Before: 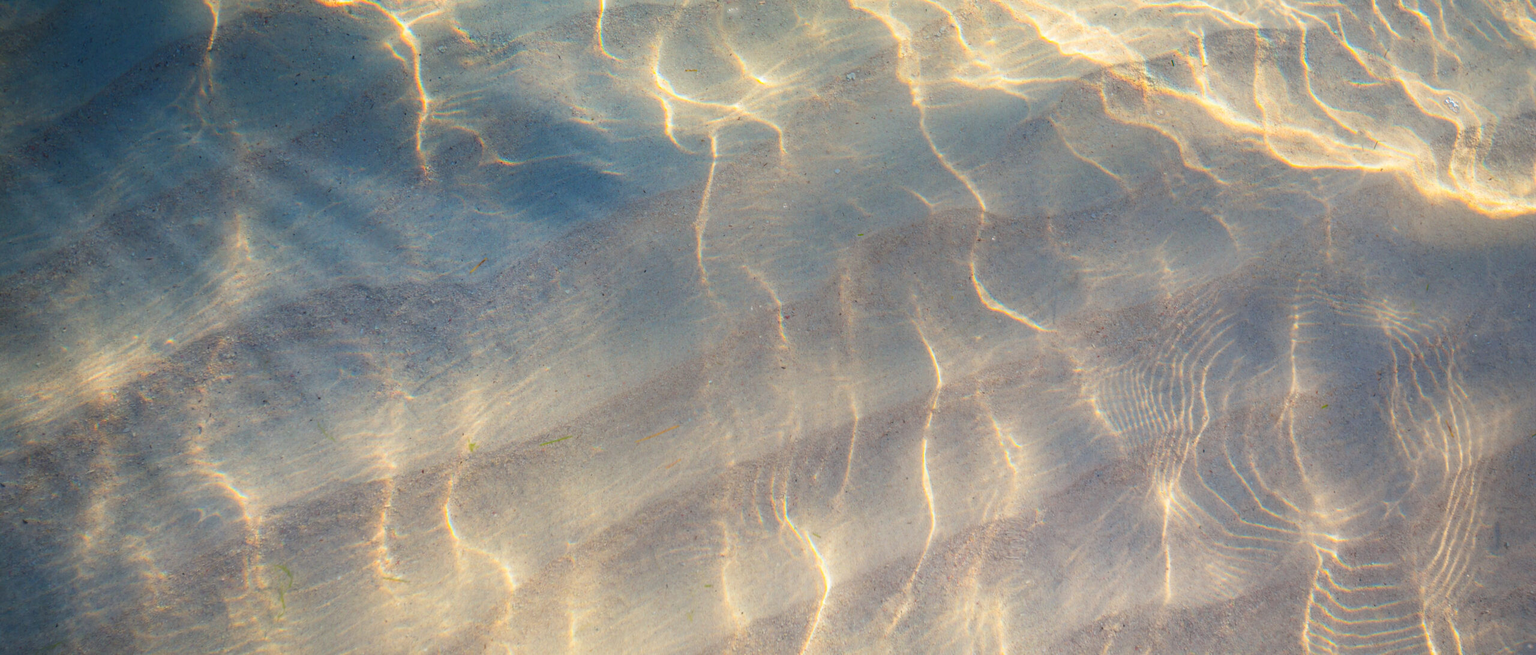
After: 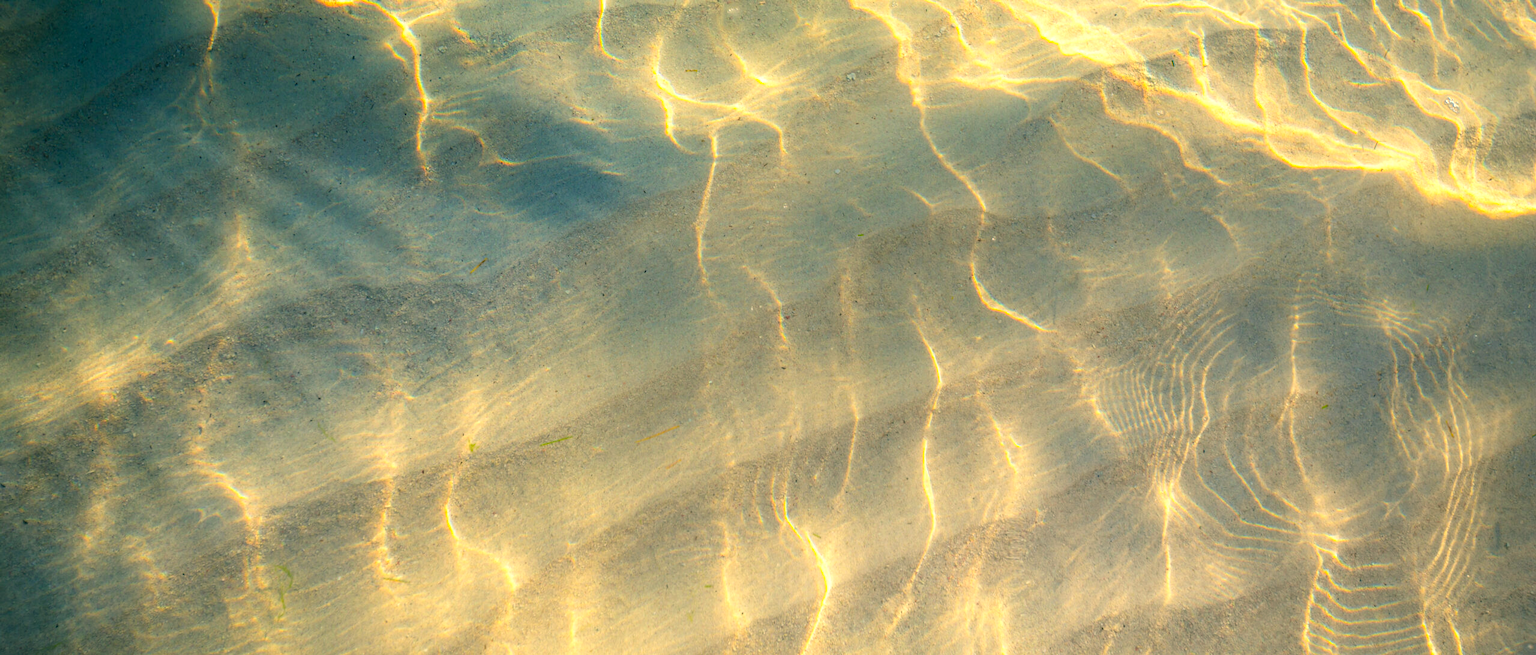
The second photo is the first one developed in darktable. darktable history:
color correction: highlights a* 4.76, highlights b* 25.04, shadows a* -15.84, shadows b* 3.75
levels: black 0.062%, levels [0.055, 0.477, 0.9]
vignetting: fall-off start 99.36%, brightness -0.278
